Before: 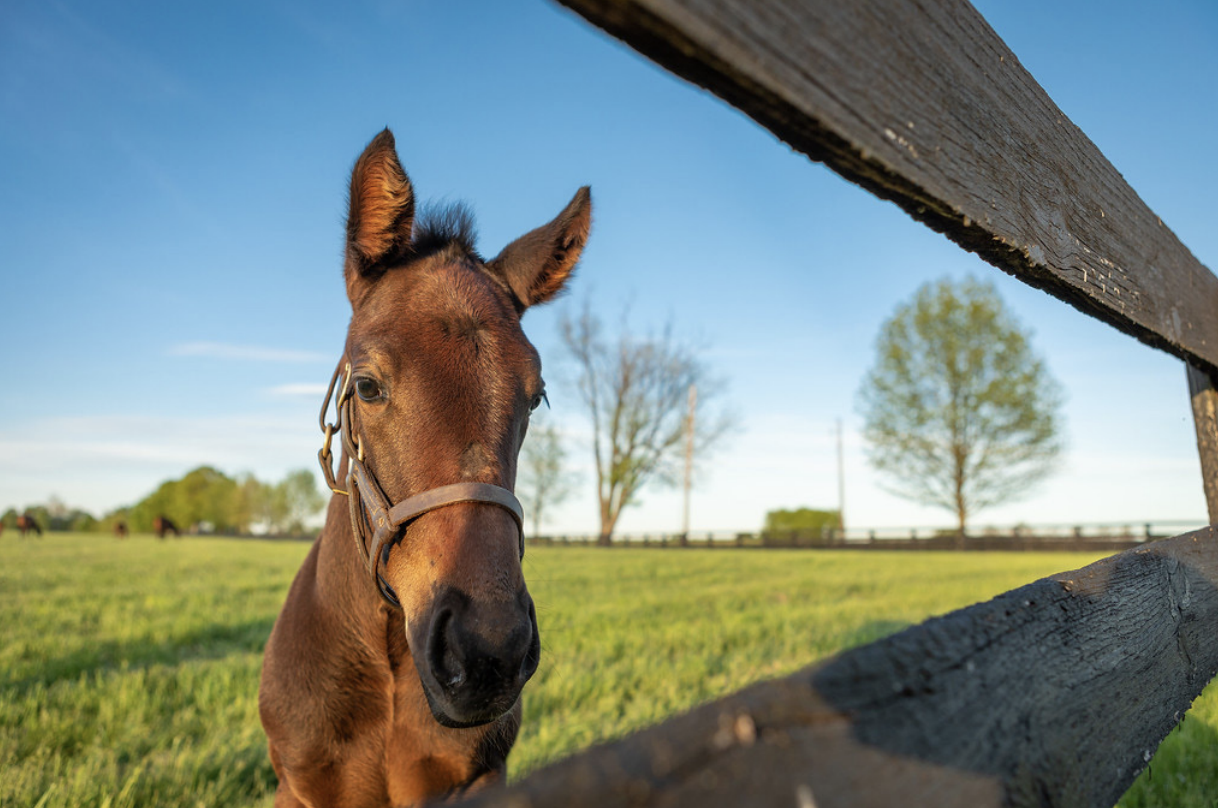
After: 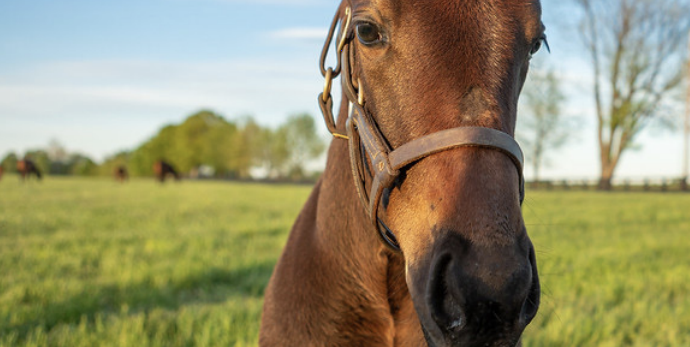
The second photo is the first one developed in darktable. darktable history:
crop: top 44.123%, right 43.343%, bottom 12.852%
